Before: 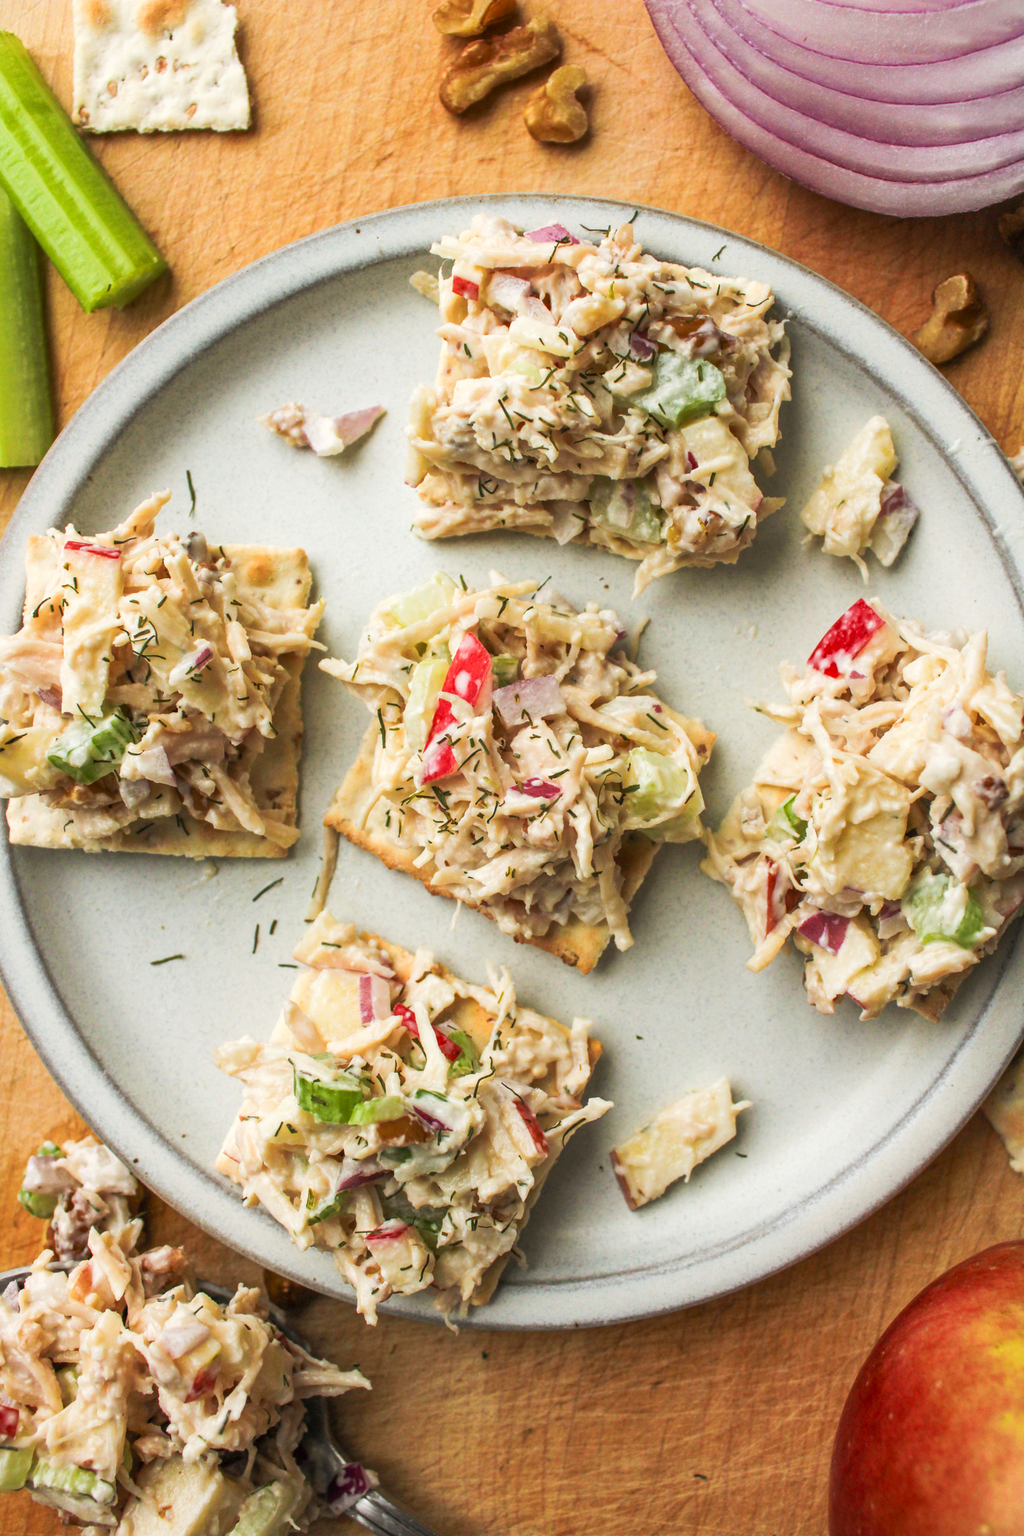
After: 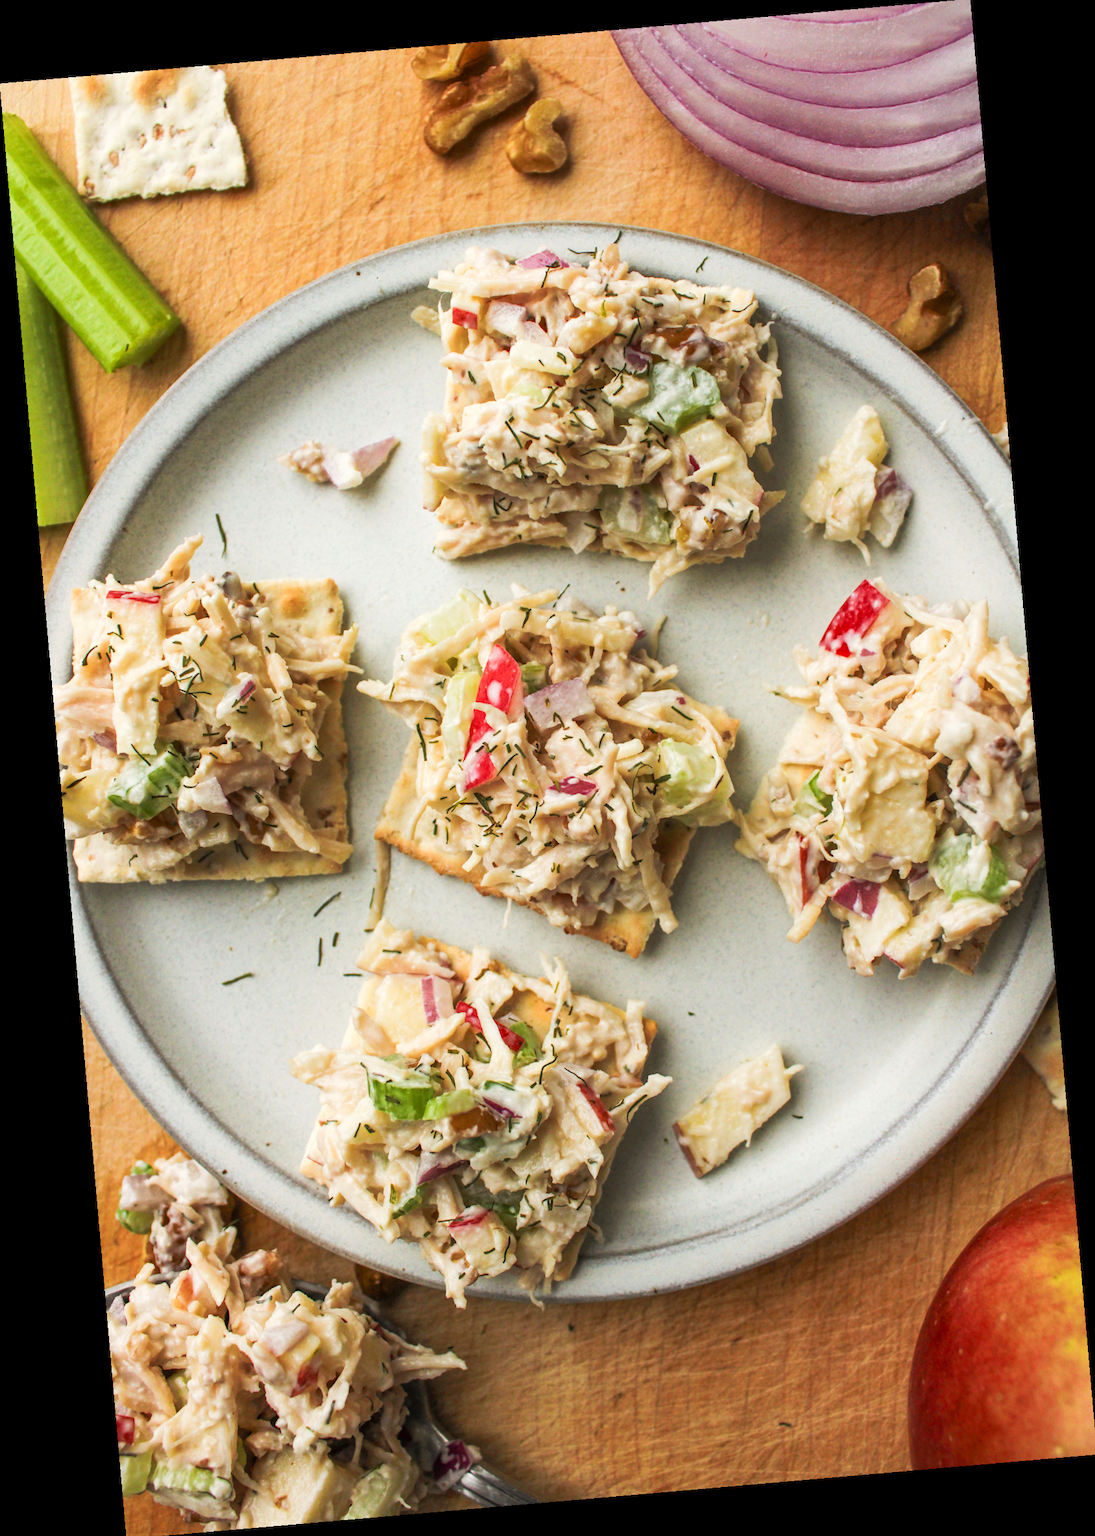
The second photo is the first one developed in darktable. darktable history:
rotate and perspective: rotation -4.98°, automatic cropping off
crop: top 0.05%, bottom 0.098%
